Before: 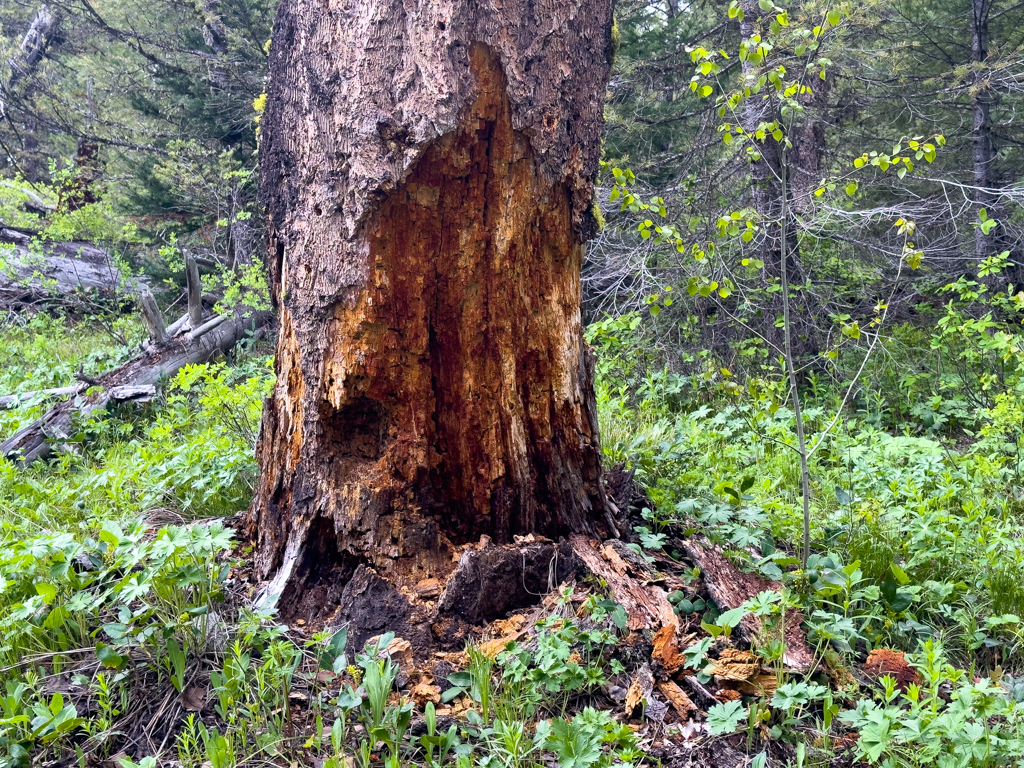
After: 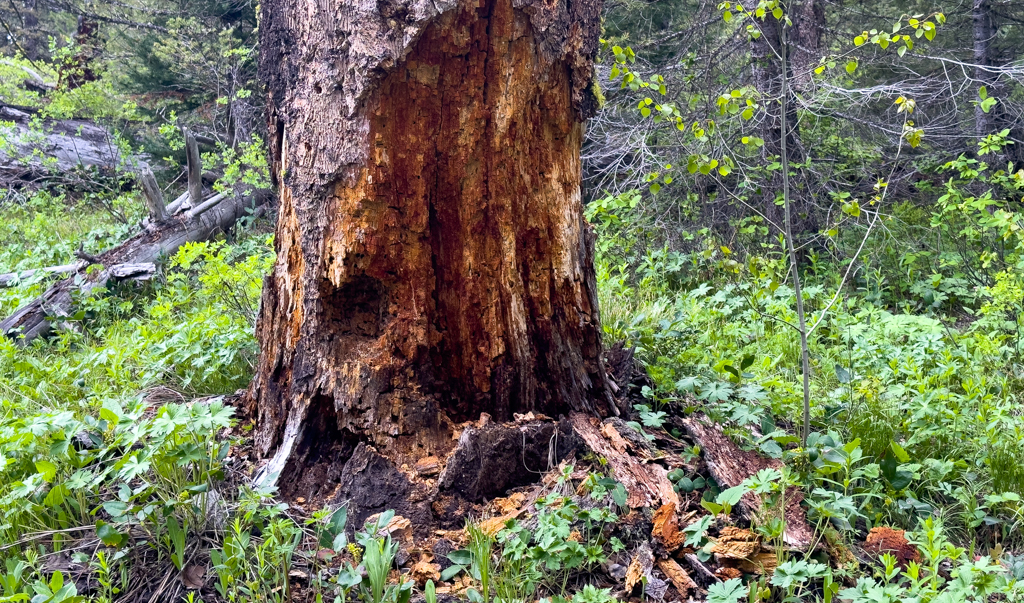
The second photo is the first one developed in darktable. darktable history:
crop and rotate: top 15.908%, bottom 5.532%
